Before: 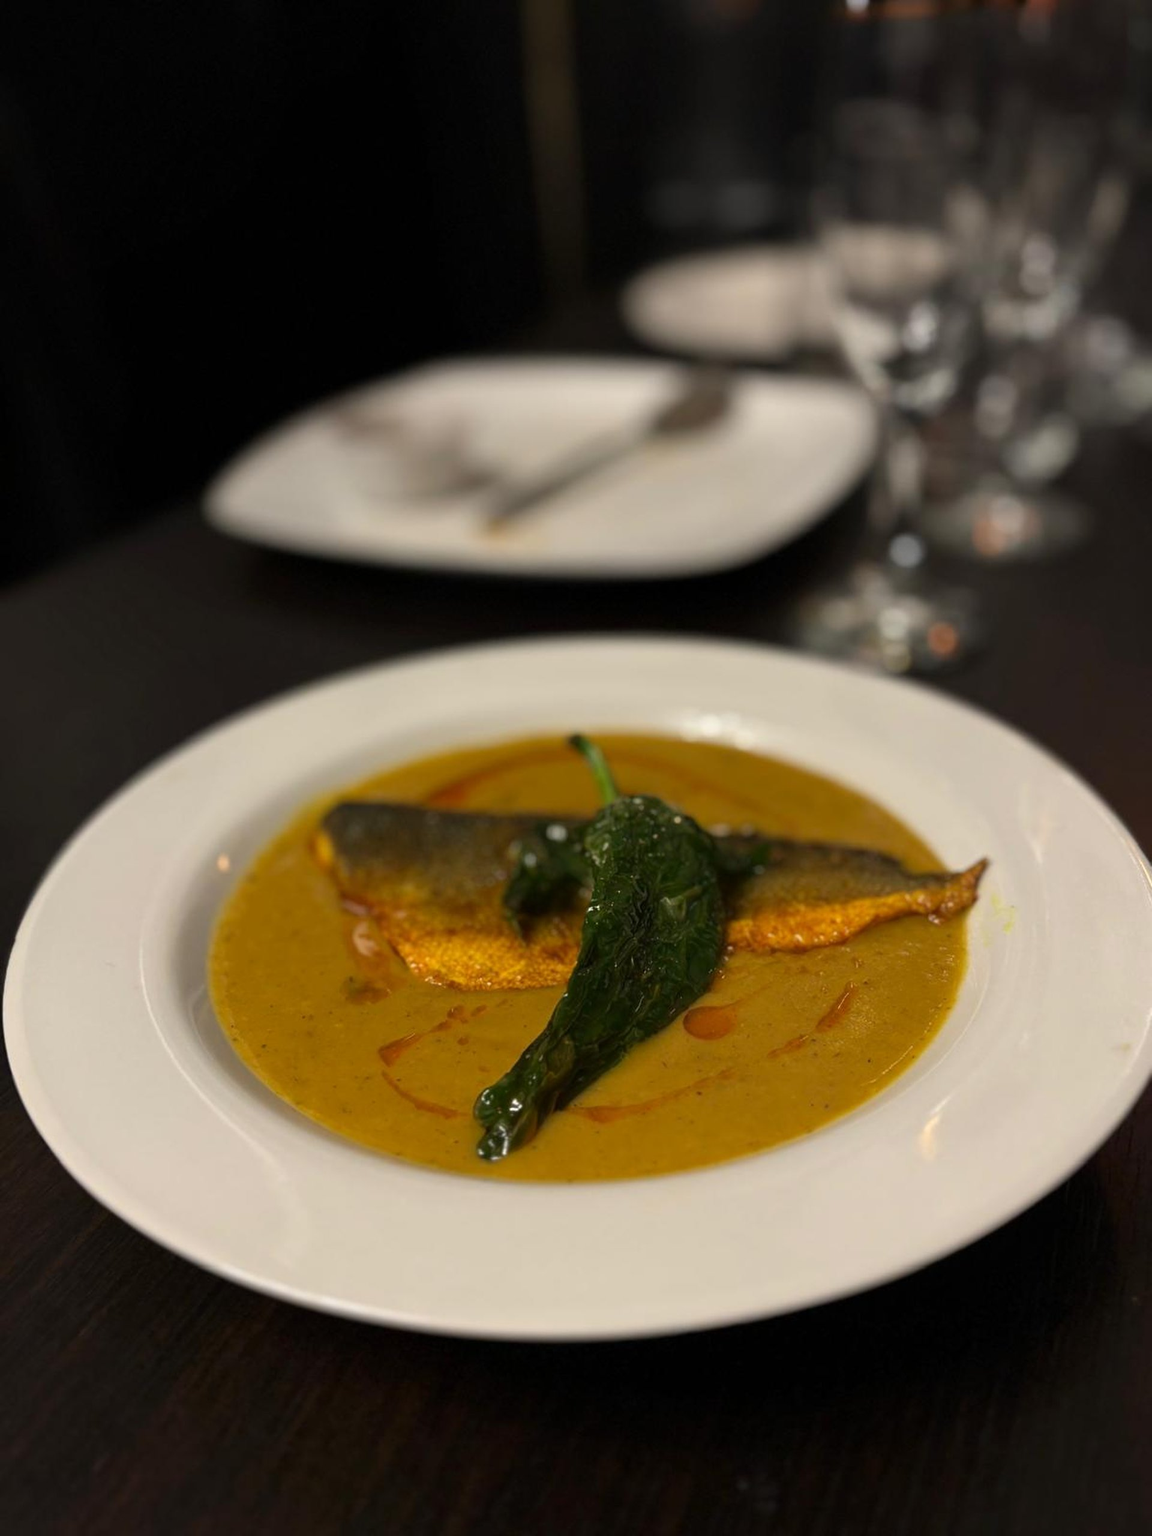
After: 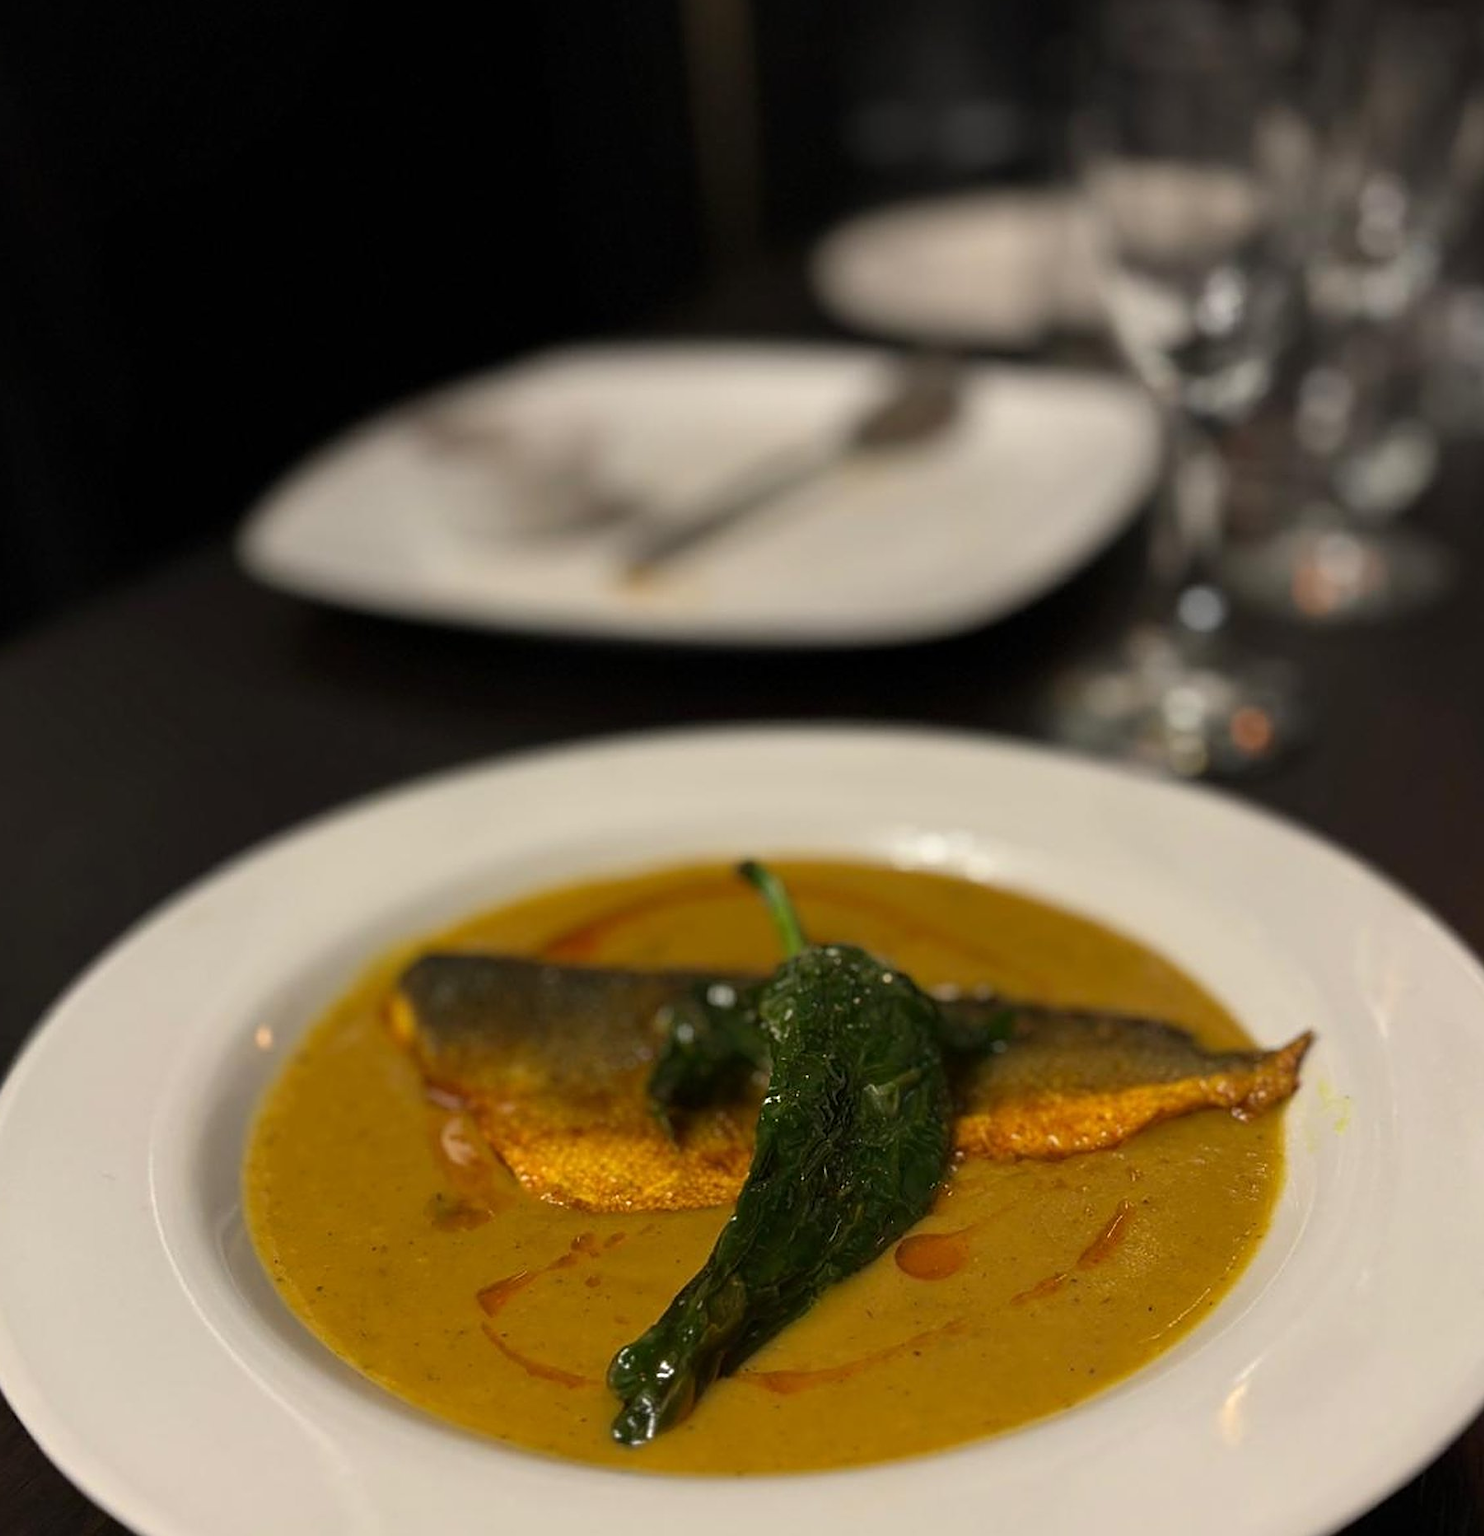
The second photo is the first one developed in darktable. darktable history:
crop: left 2.754%, top 6.999%, right 3.313%, bottom 20.139%
exposure: compensate highlight preservation false
sharpen: on, module defaults
